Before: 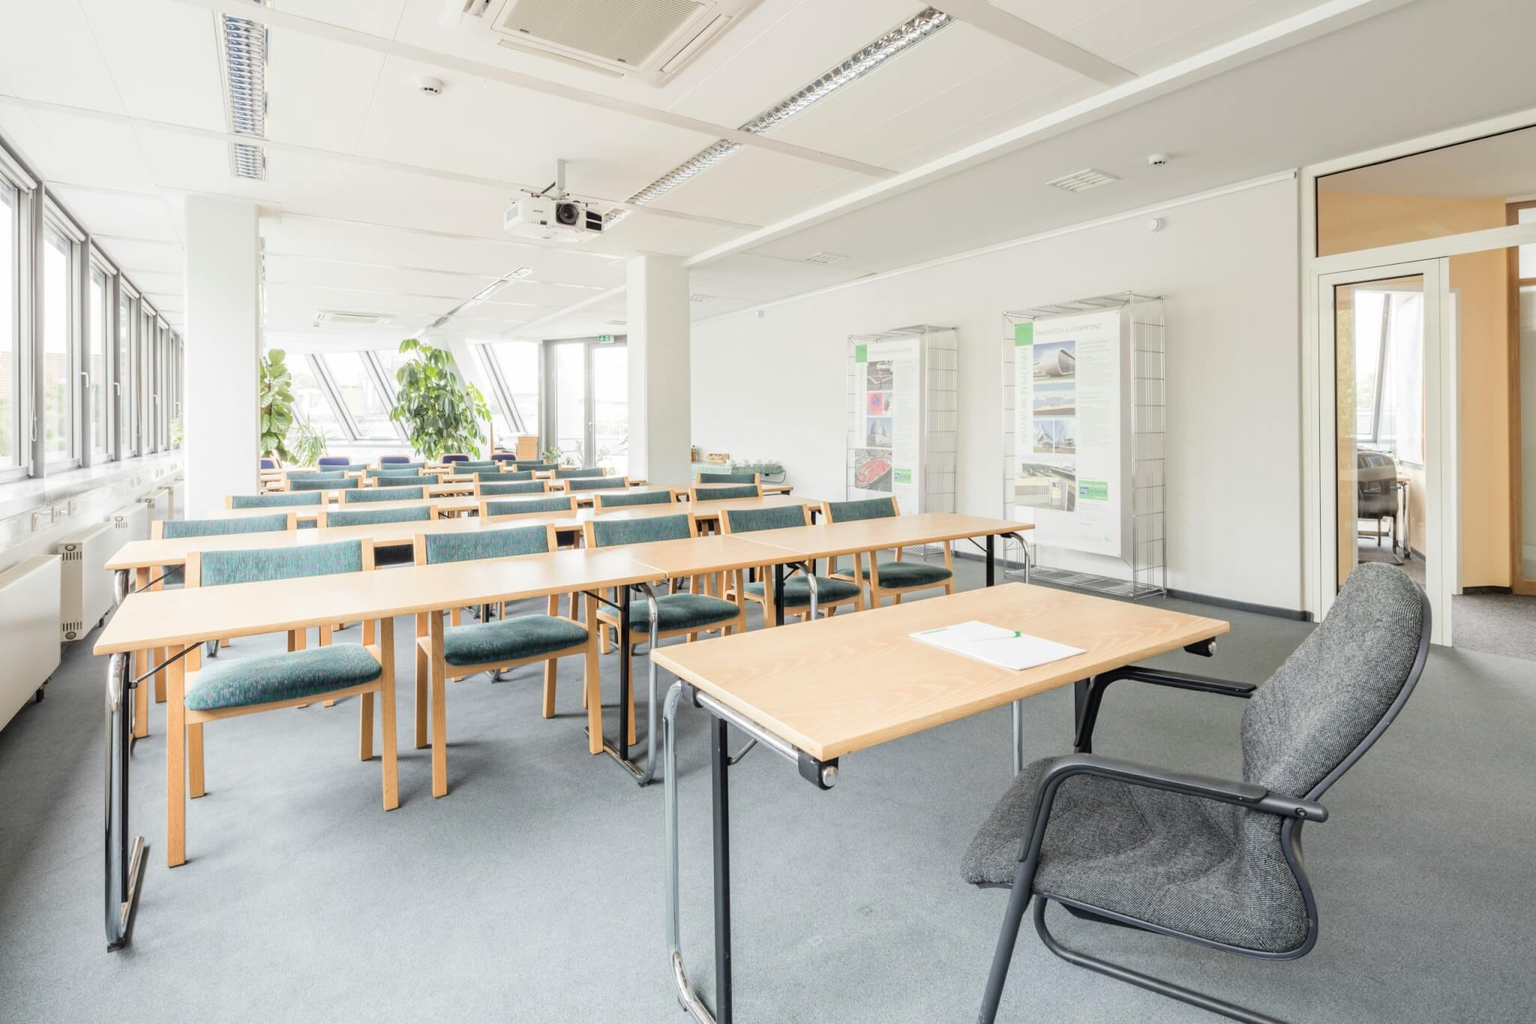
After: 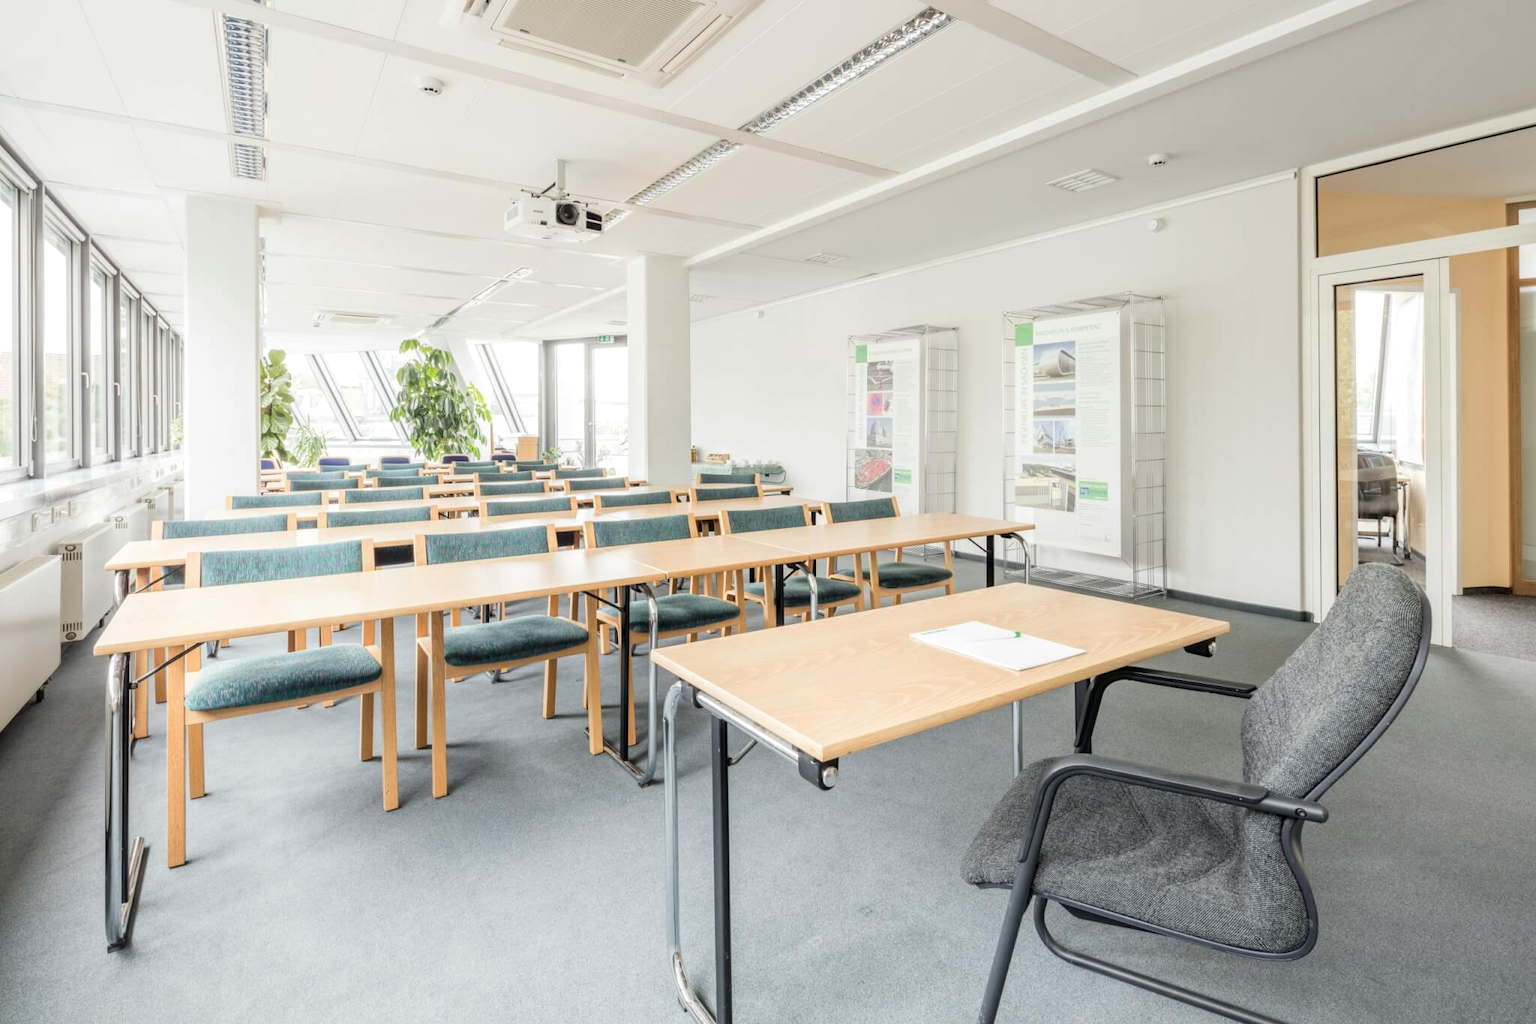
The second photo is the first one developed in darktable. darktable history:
exposure: compensate highlight preservation false
local contrast: highlights 100%, shadows 100%, detail 120%, midtone range 0.2
